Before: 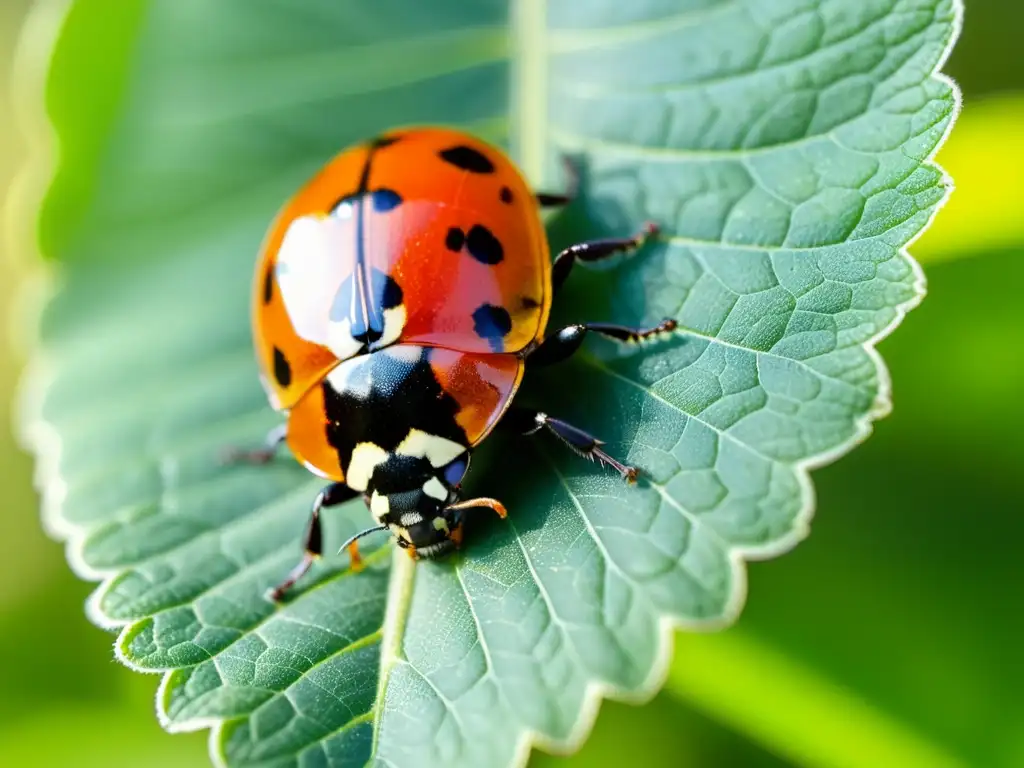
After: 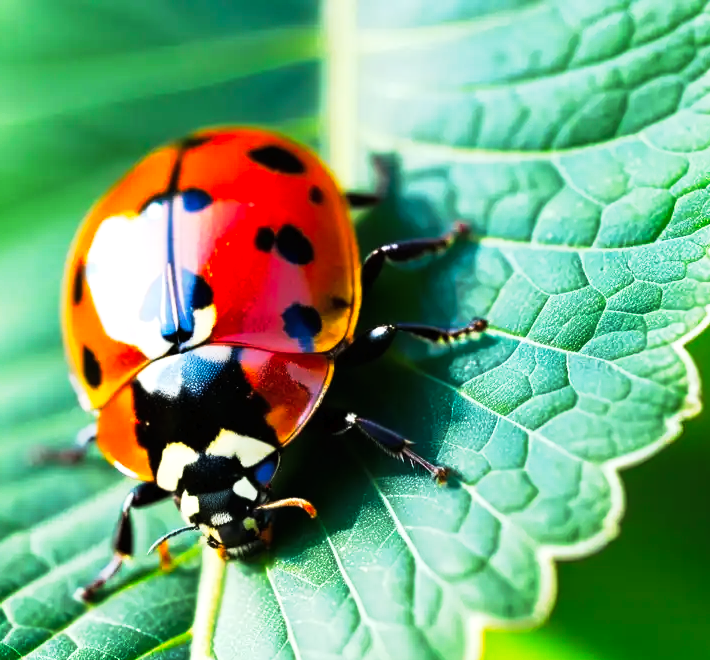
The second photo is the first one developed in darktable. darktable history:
exposure: exposure 0.201 EV, compensate highlight preservation false
tone curve: curves: ch0 [(0, 0) (0.003, 0.007) (0.011, 0.01) (0.025, 0.016) (0.044, 0.025) (0.069, 0.036) (0.1, 0.052) (0.136, 0.073) (0.177, 0.103) (0.224, 0.135) (0.277, 0.177) (0.335, 0.233) (0.399, 0.303) (0.468, 0.376) (0.543, 0.469) (0.623, 0.581) (0.709, 0.723) (0.801, 0.863) (0.898, 0.938) (1, 1)], preserve colors none
crop: left 18.579%, right 12.078%, bottom 13.999%
